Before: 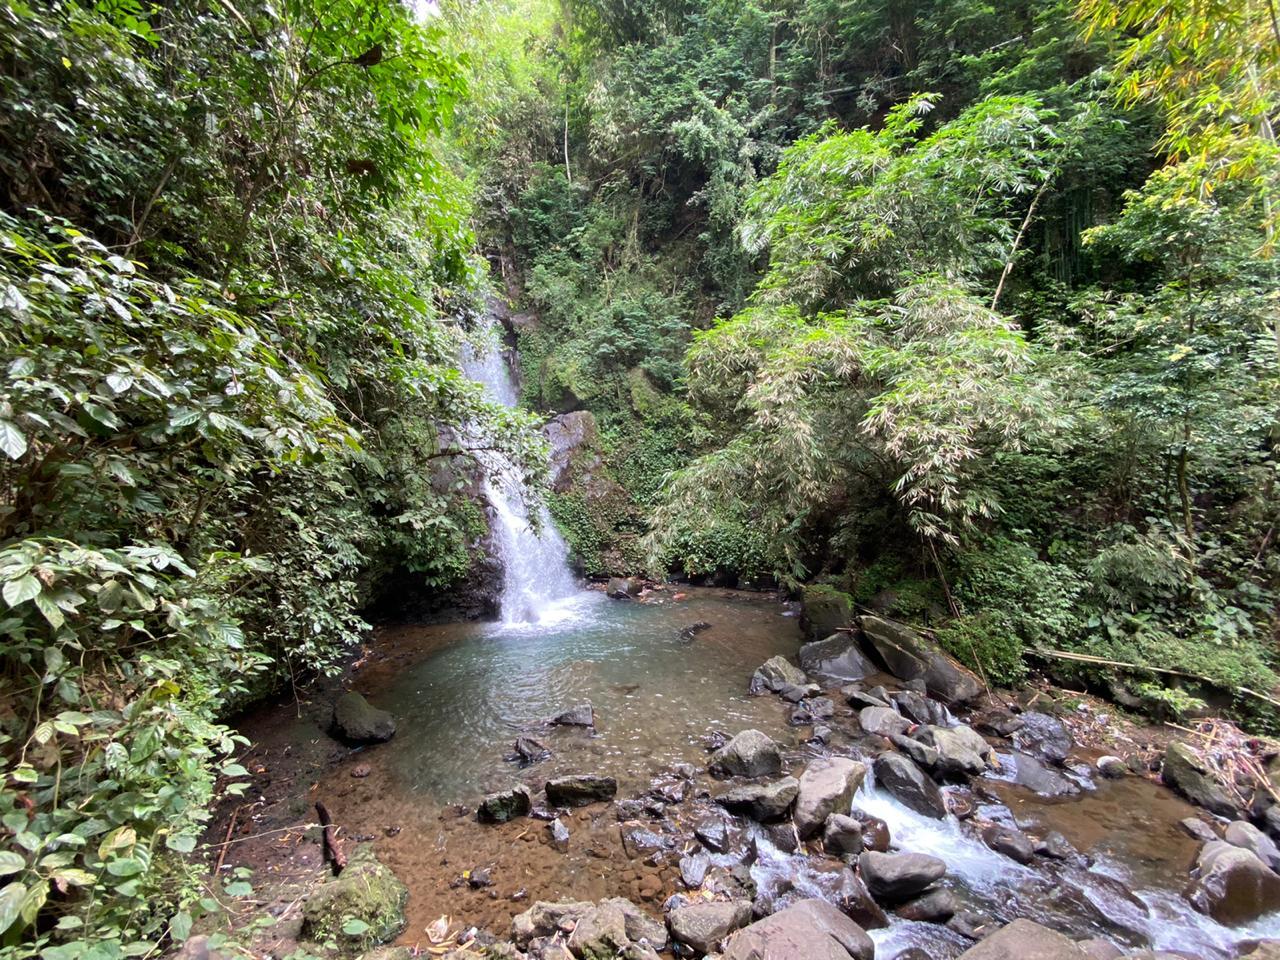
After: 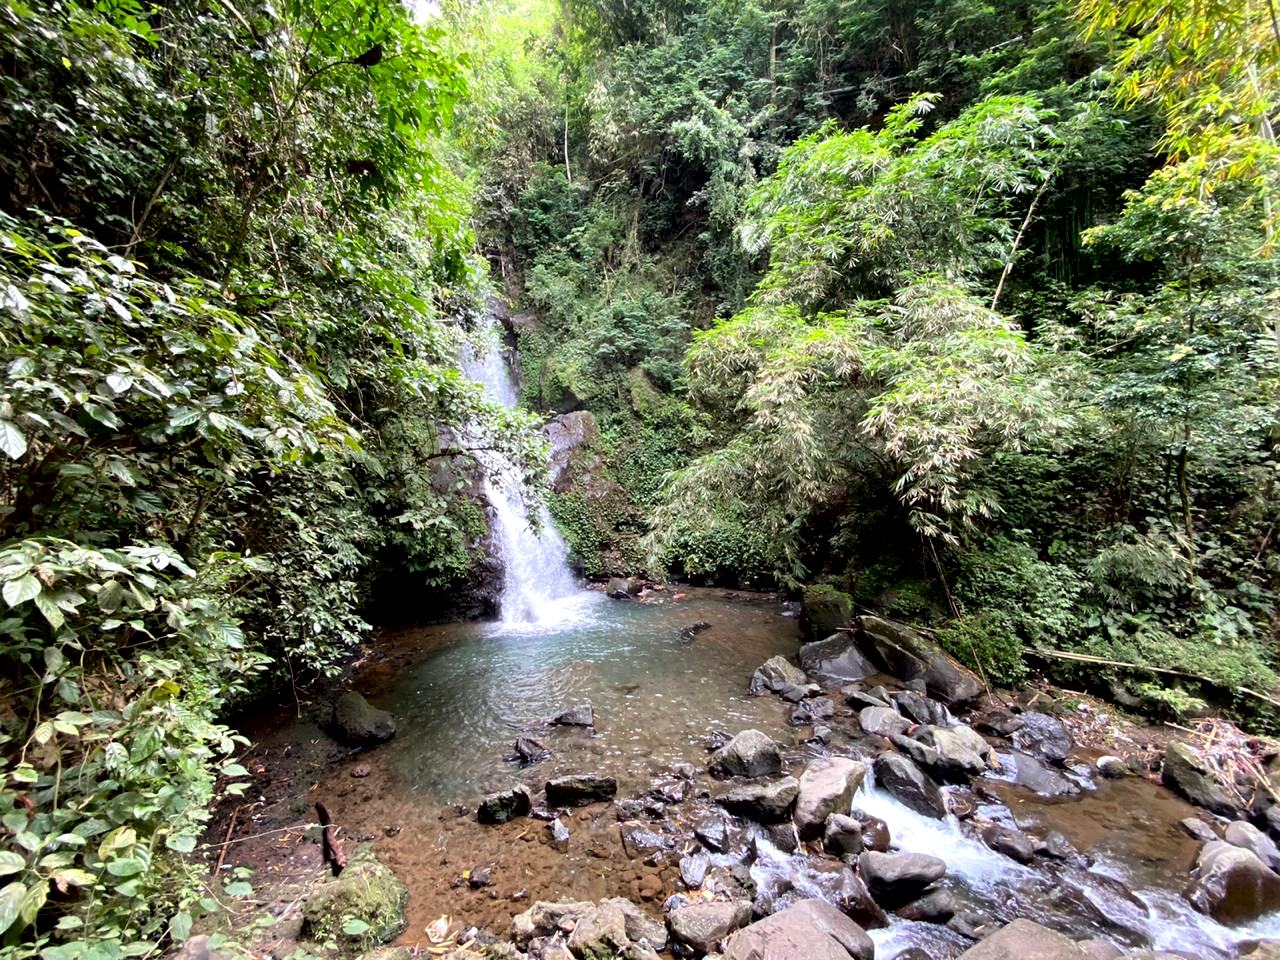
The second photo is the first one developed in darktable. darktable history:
tone equalizer: -8 EV -0.4 EV, -7 EV -0.399 EV, -6 EV -0.342 EV, -5 EV -0.247 EV, -3 EV 0.237 EV, -2 EV 0.351 EV, -1 EV 0.403 EV, +0 EV 0.441 EV
exposure: black level correction 0.009, exposure -0.167 EV, compensate highlight preservation false
local contrast: mode bilateral grid, contrast 20, coarseness 50, detail 119%, midtone range 0.2
